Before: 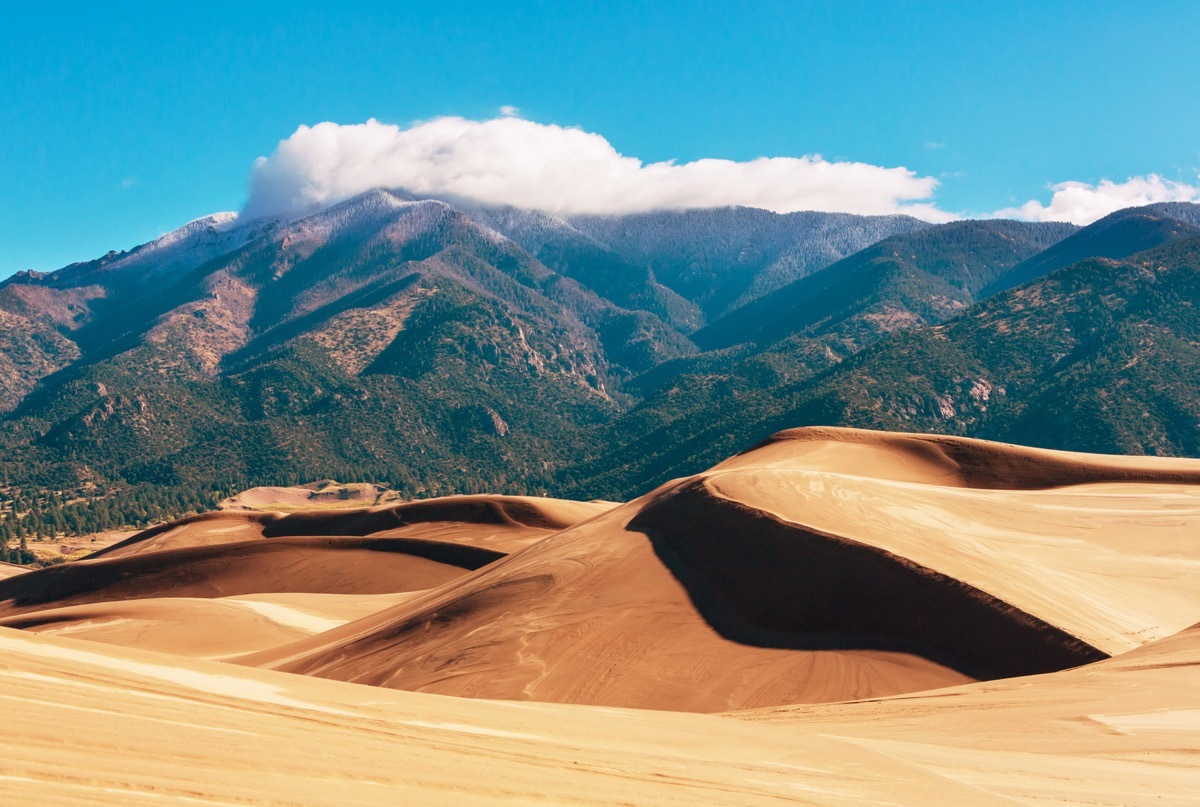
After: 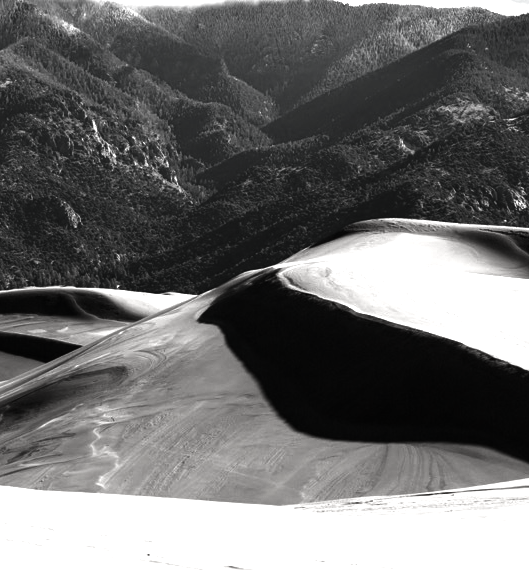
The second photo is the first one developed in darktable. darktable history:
exposure: black level correction 0, exposure 0.949 EV, compensate highlight preservation false
crop: left 35.634%, top 25.832%, right 20.232%, bottom 3.439%
contrast brightness saturation: contrast -0.037, brightness -0.593, saturation -0.982
